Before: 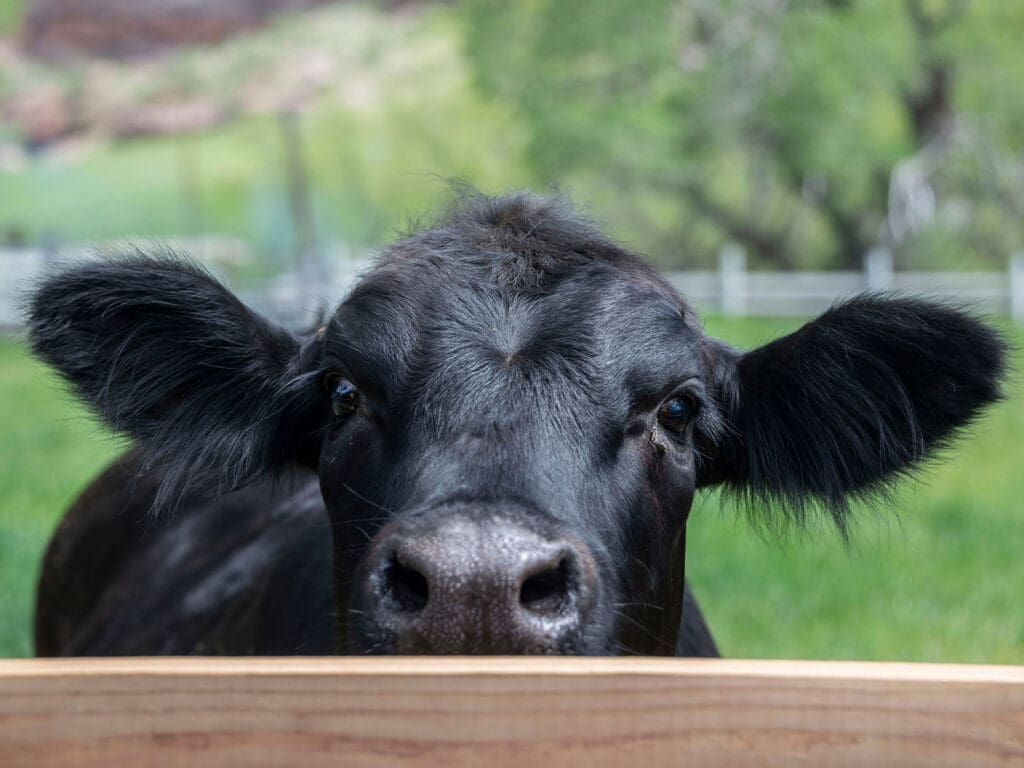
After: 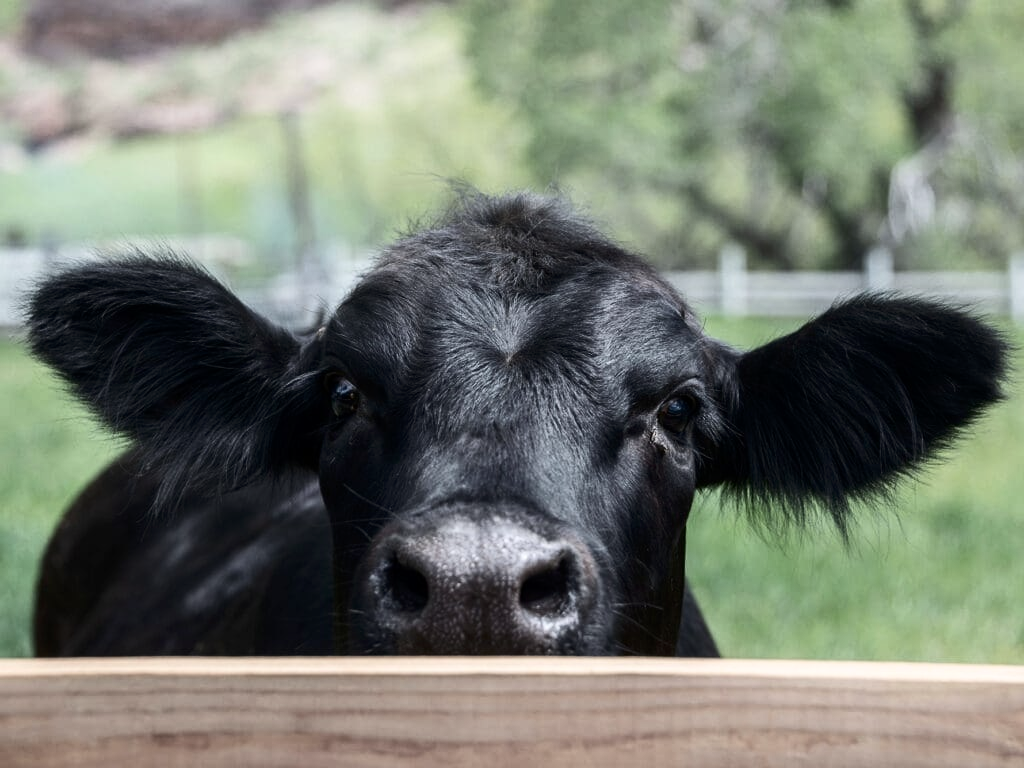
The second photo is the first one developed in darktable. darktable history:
contrast brightness saturation: contrast 0.247, saturation -0.318
